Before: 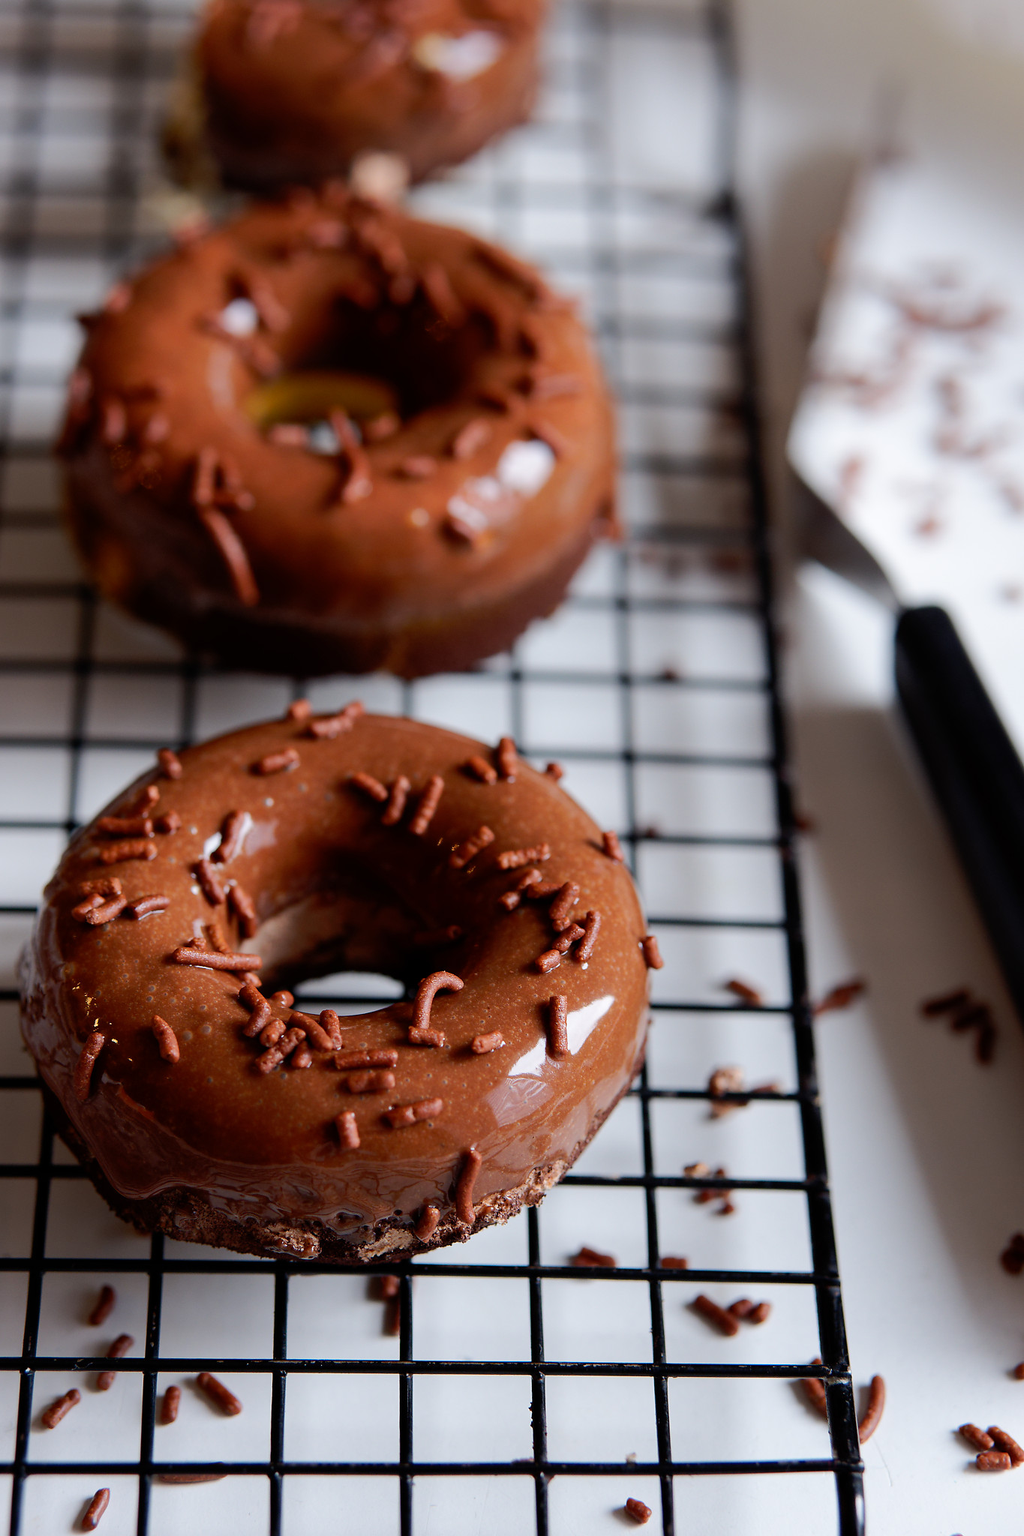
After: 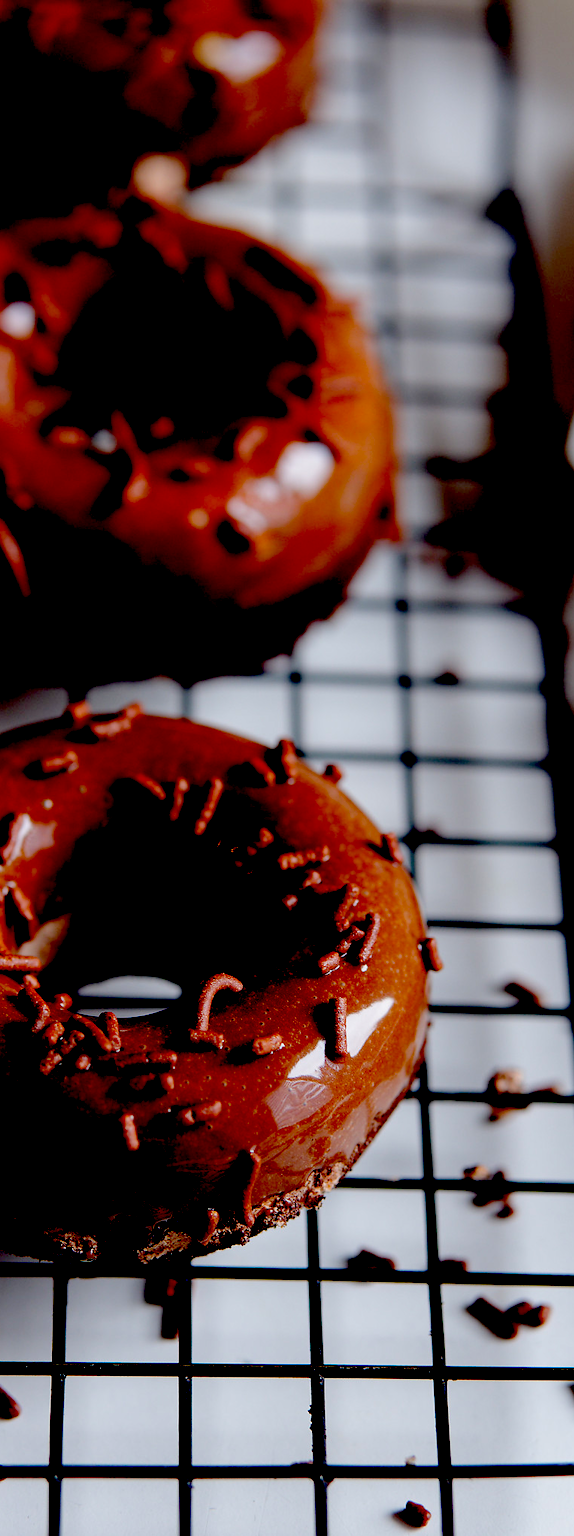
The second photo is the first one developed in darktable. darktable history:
white balance: red 1, blue 1
crop: left 21.674%, right 22.086%
exposure: black level correction 0.1, exposure -0.092 EV, compensate highlight preservation false
